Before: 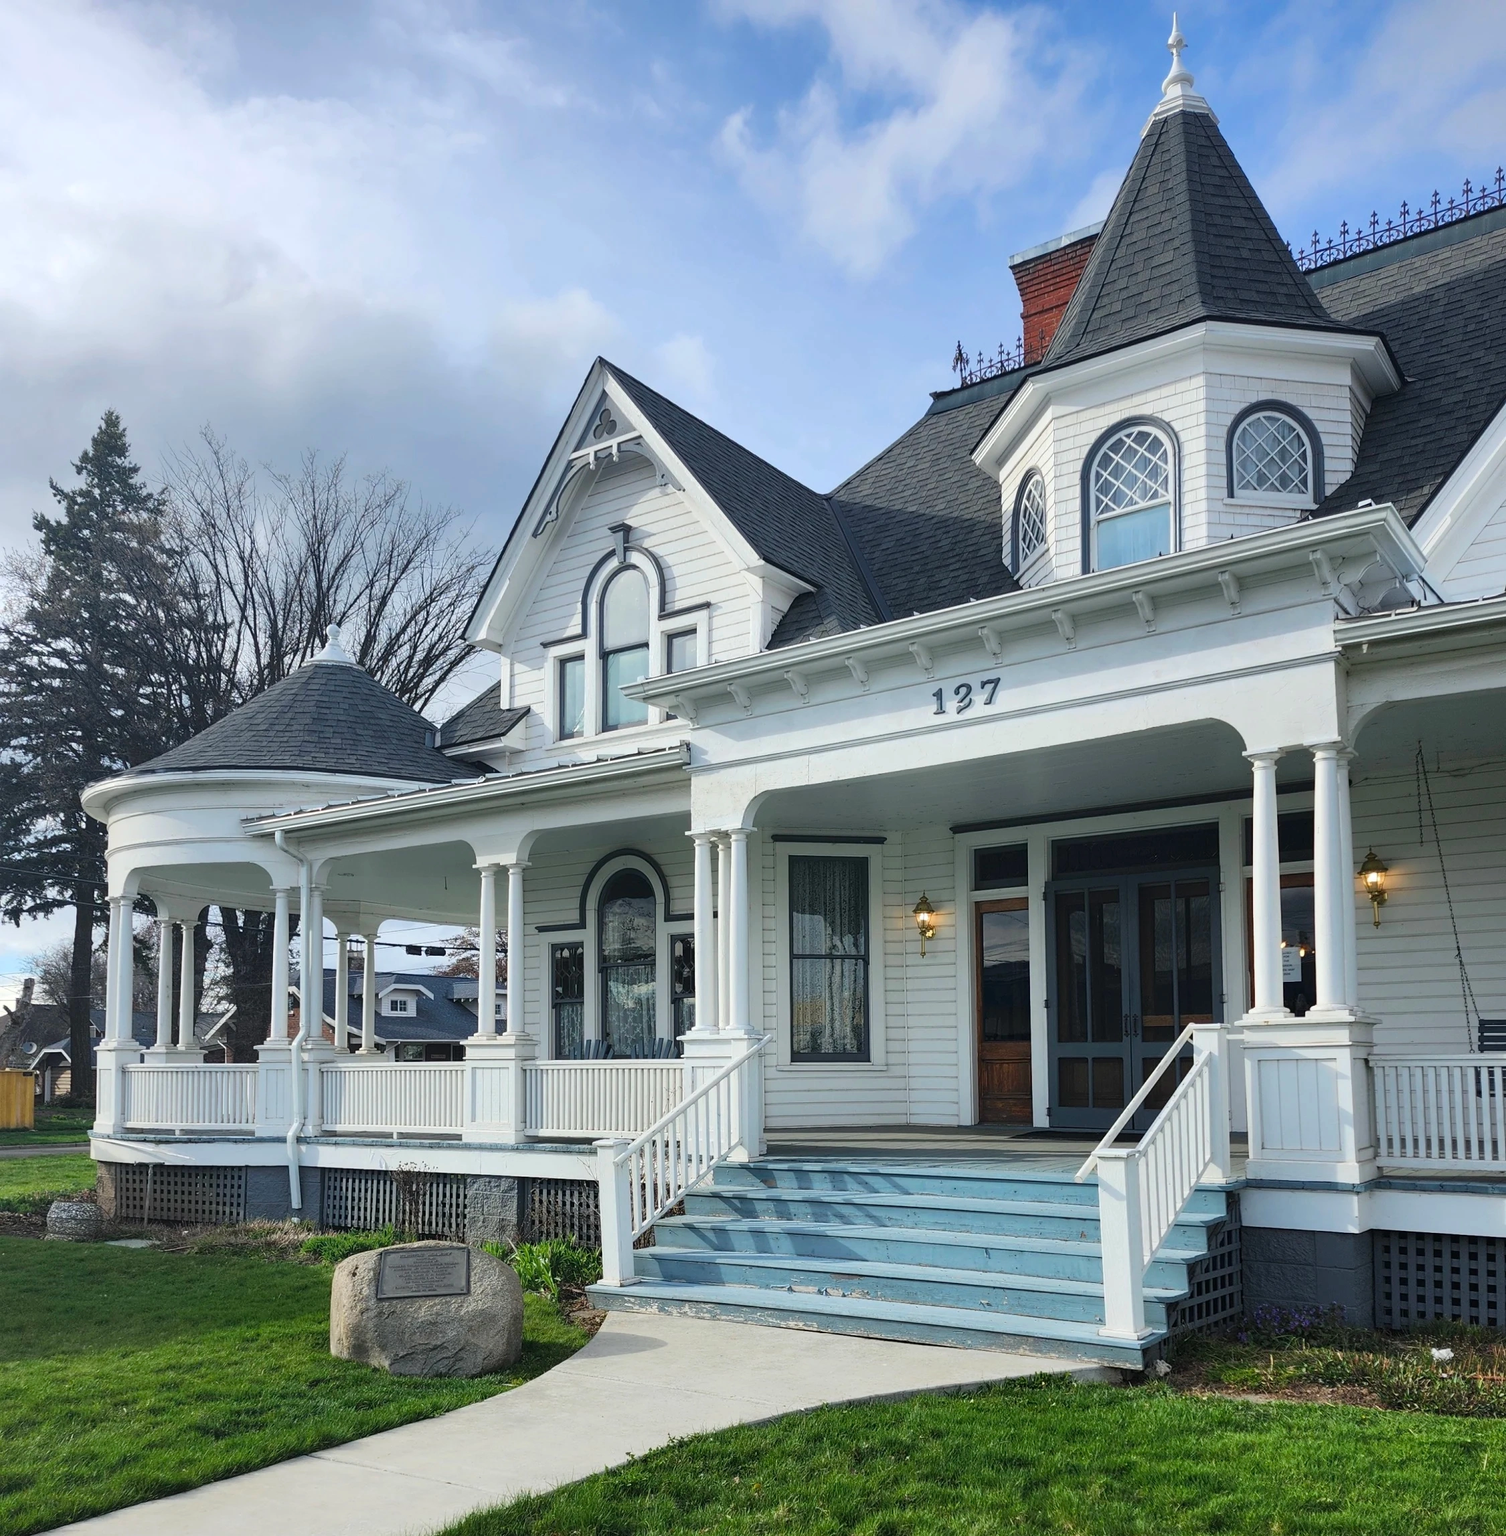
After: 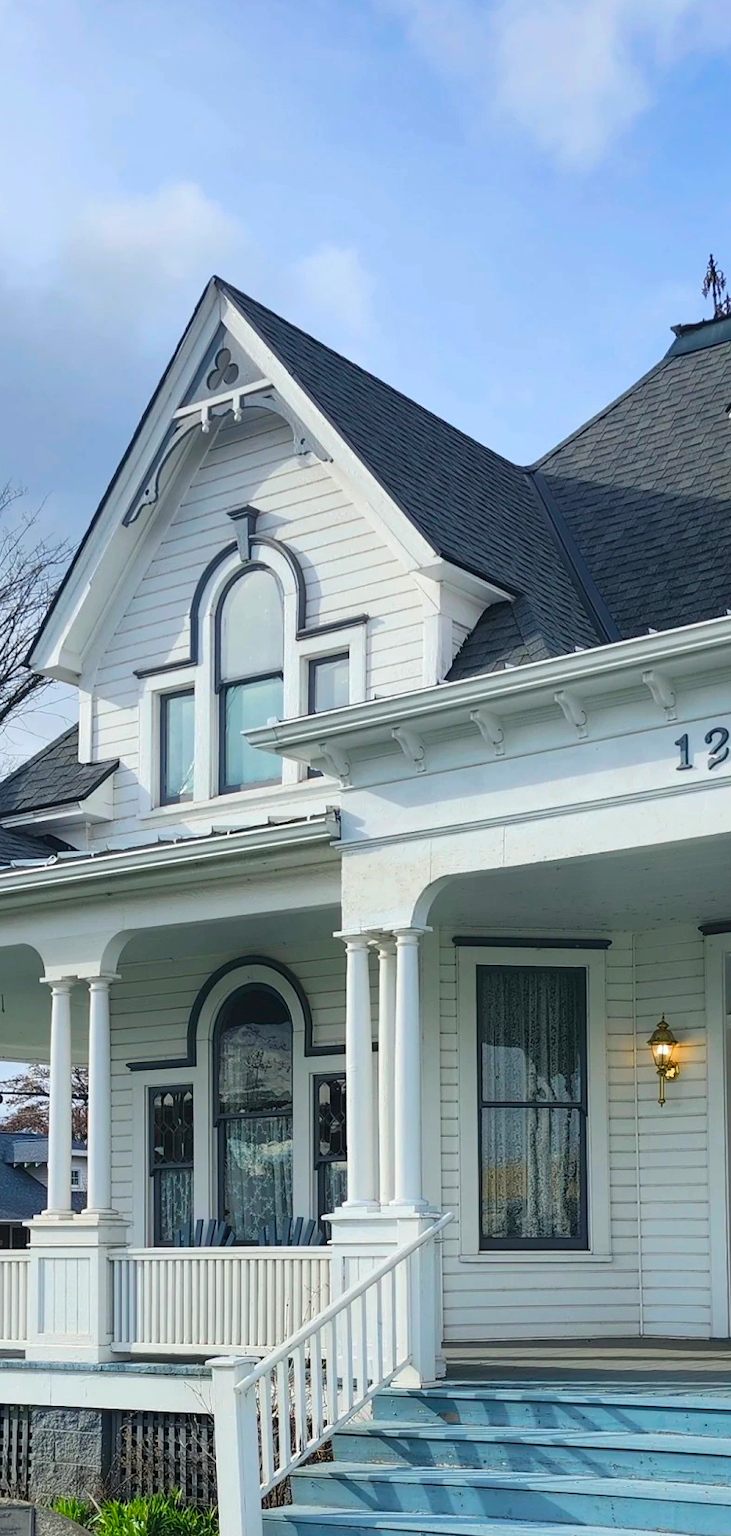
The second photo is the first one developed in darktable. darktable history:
color balance rgb: perceptual saturation grading › global saturation 30%, global vibrance 10%
crop and rotate: left 29.476%, top 10.214%, right 35.32%, bottom 17.333%
